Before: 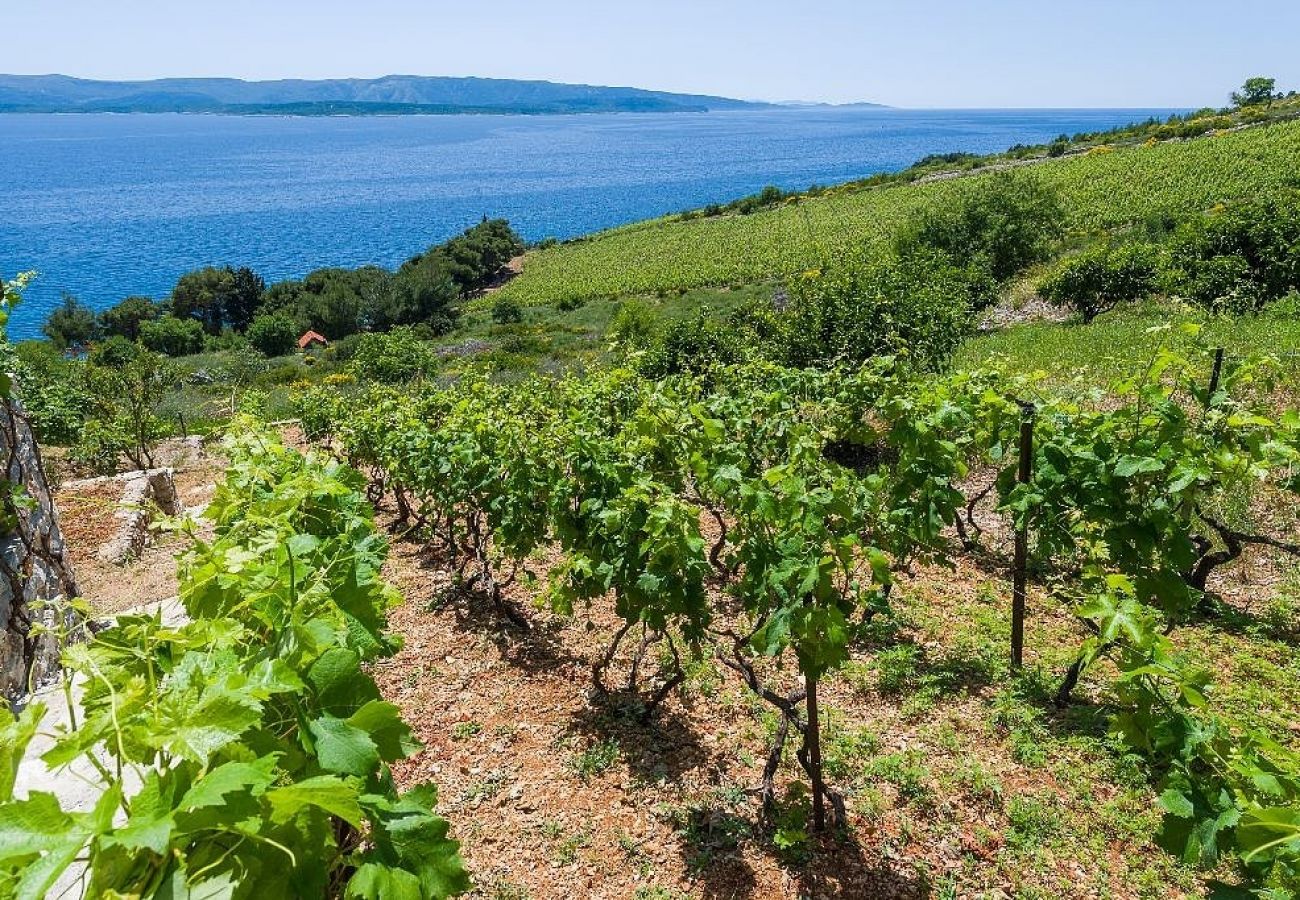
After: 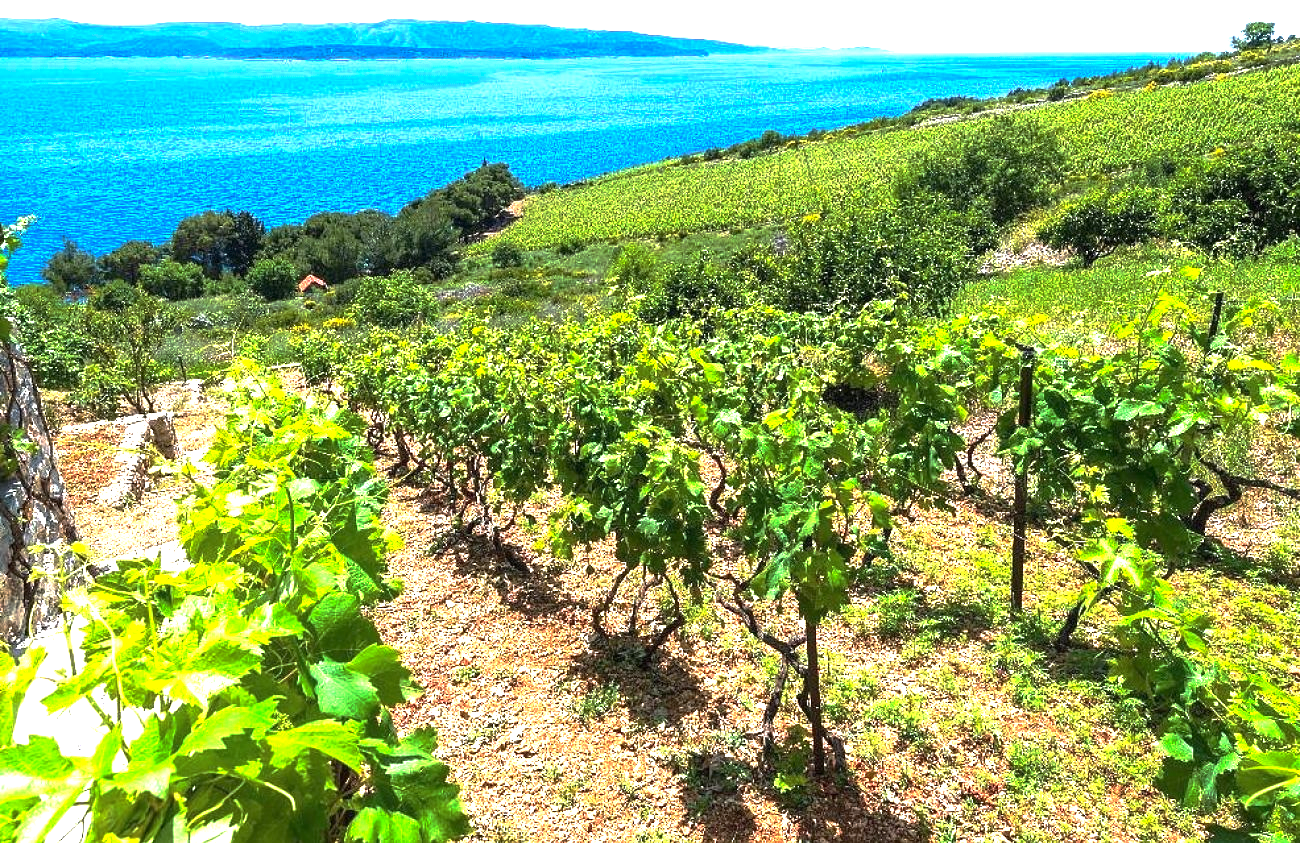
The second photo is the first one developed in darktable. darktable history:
color balance rgb: perceptual saturation grading › global saturation 0.737%, global vibrance 9.414%
base curve: curves: ch0 [(0, 0) (0.595, 0.418) (1, 1)], preserve colors none
exposure: black level correction 0, exposure 1.451 EV, compensate highlight preservation false
crop and rotate: top 6.307%
